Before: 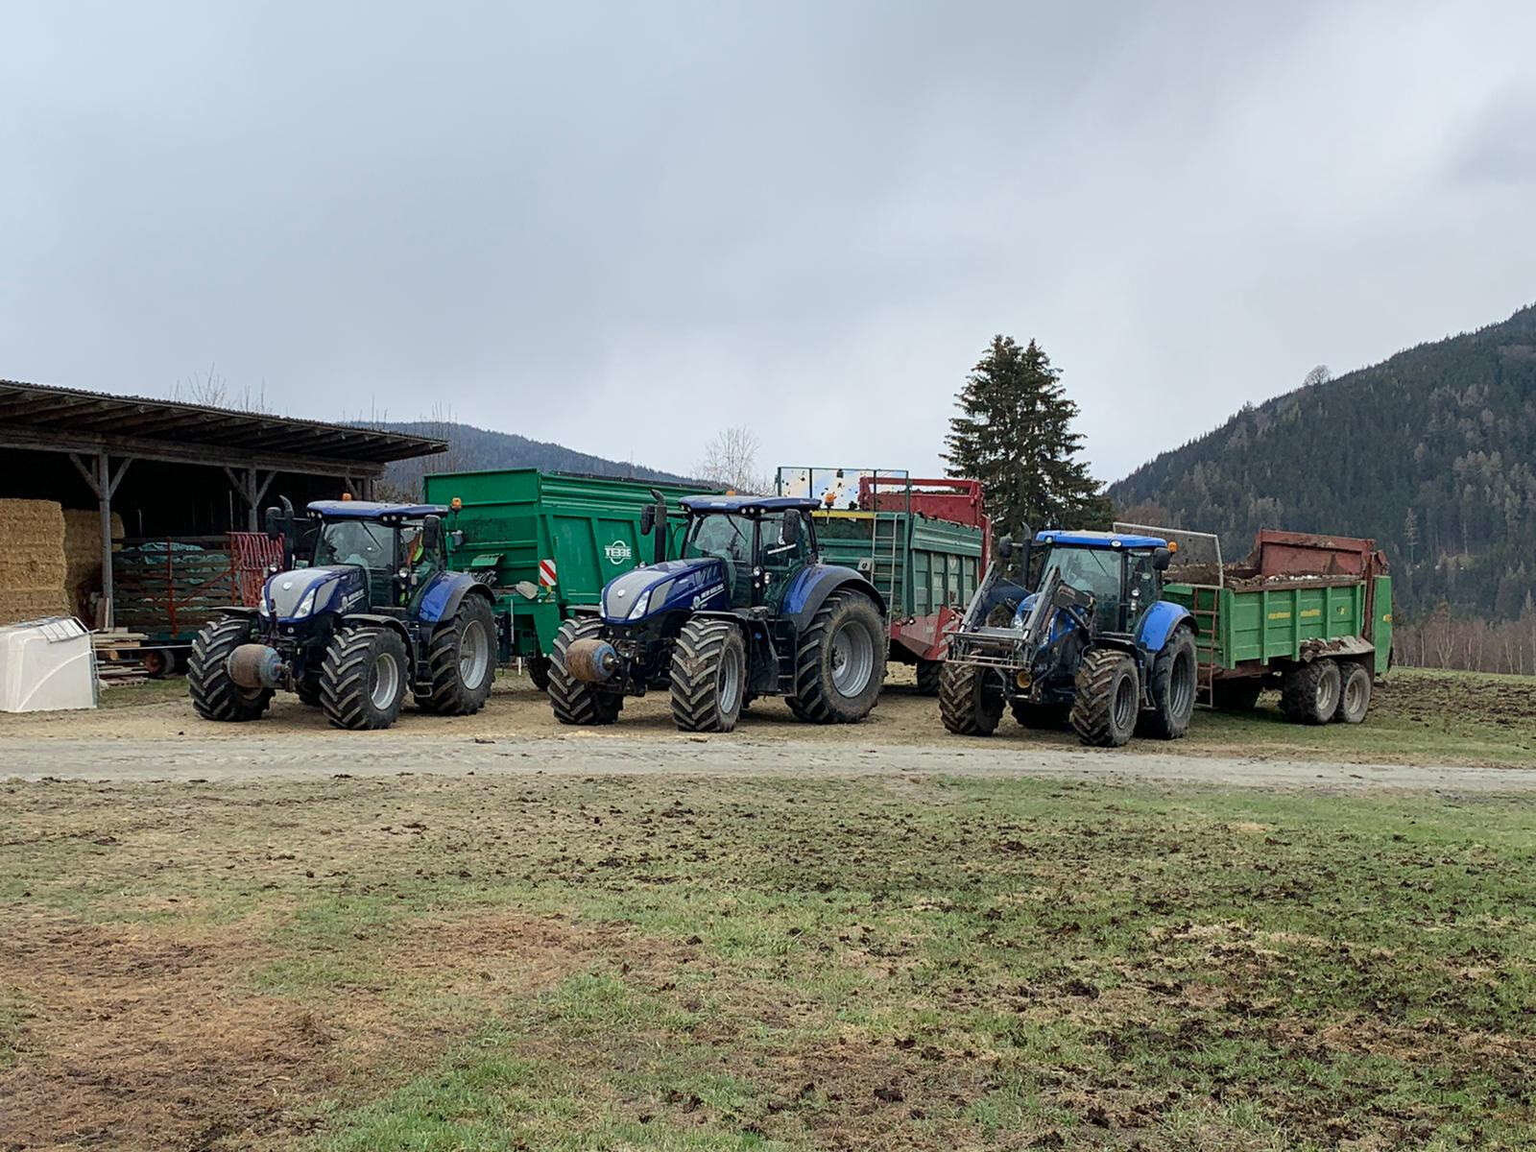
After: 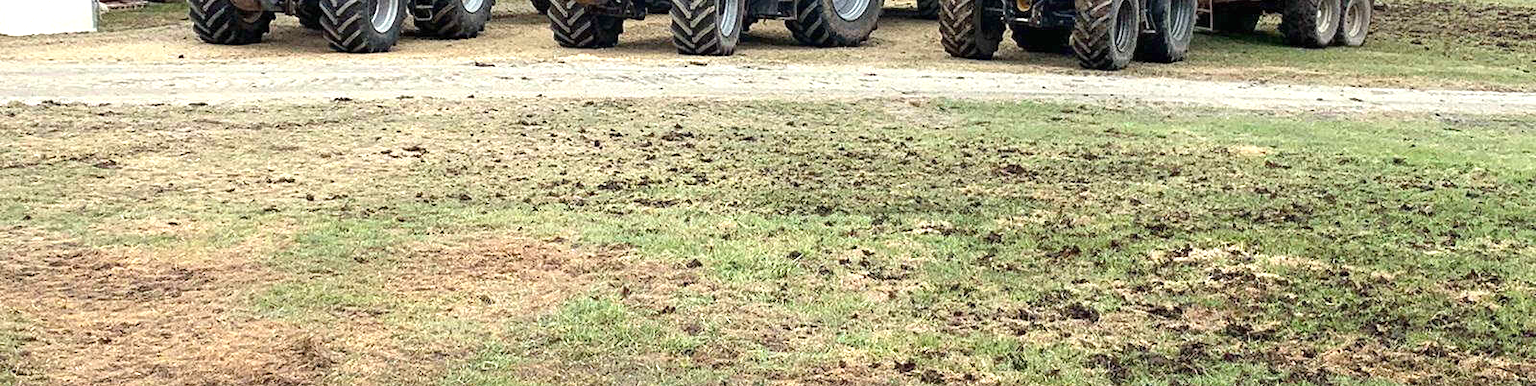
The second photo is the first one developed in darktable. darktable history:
exposure: black level correction 0, exposure 1.026 EV, compensate highlight preservation false
crop and rotate: top 58.753%, bottom 7.646%
tone equalizer: mask exposure compensation -0.493 EV
